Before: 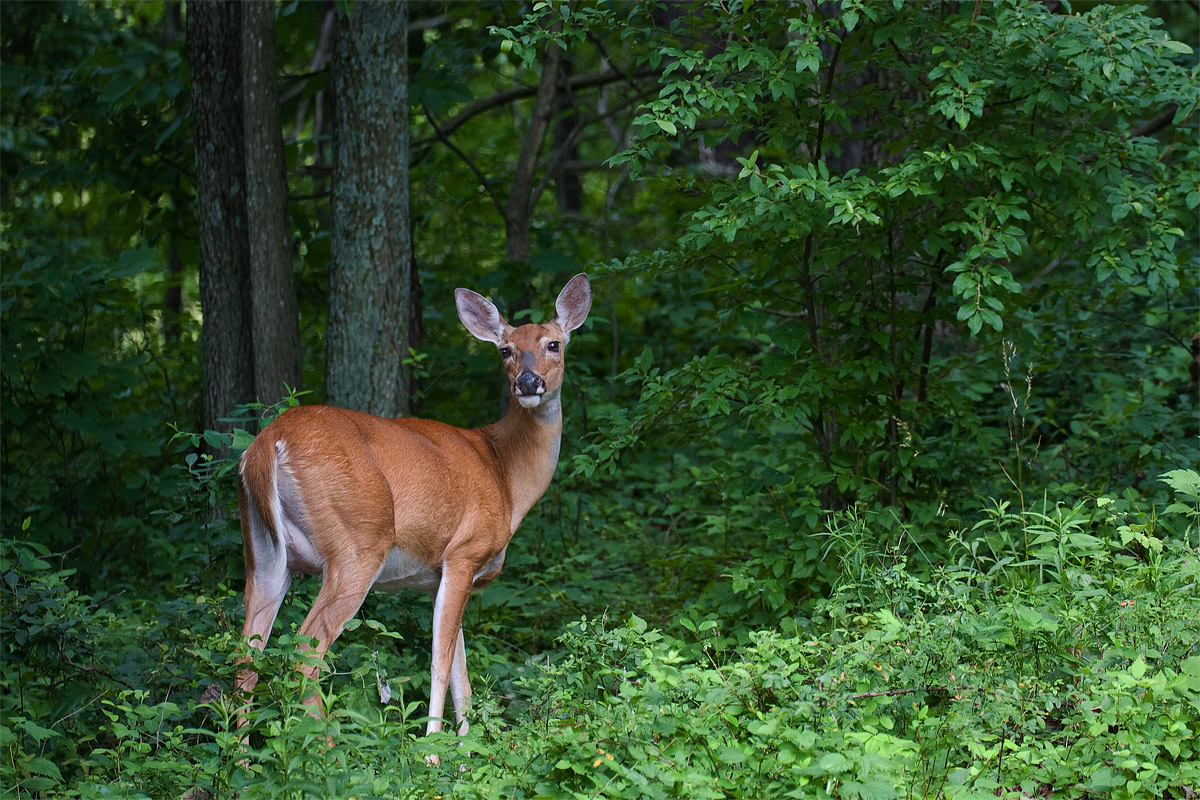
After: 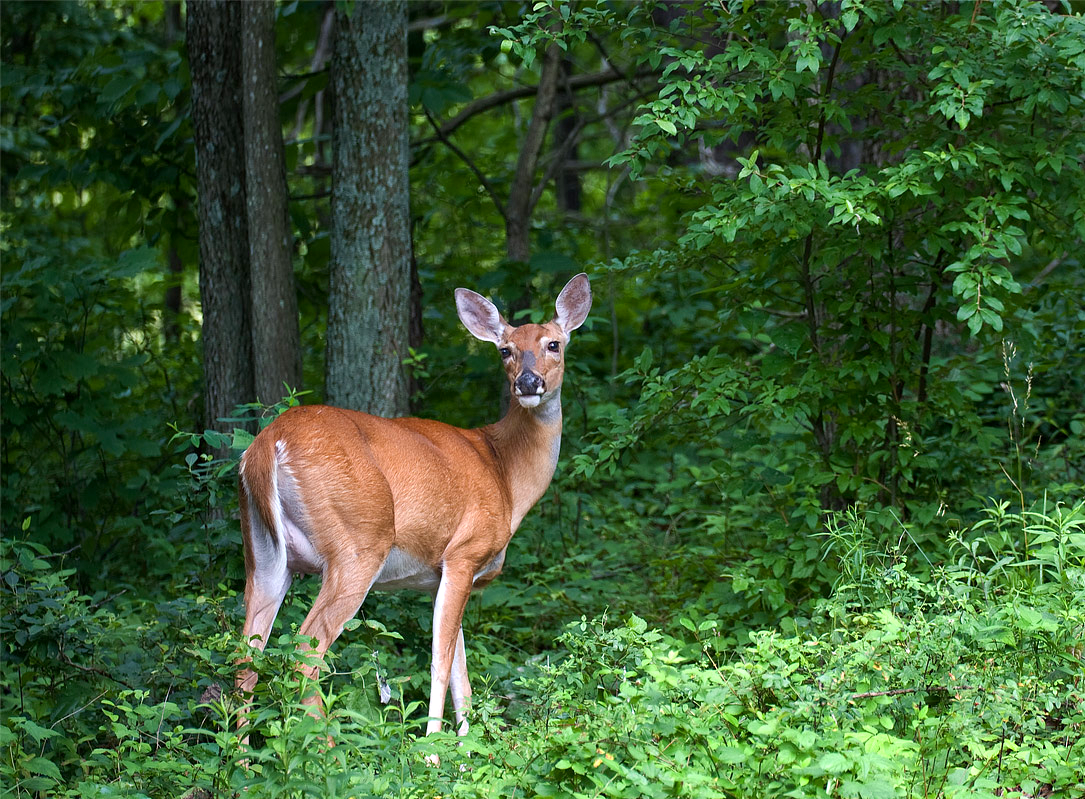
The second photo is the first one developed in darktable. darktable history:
exposure: black level correction 0.001, exposure 0.674 EV, compensate exposure bias true, compensate highlight preservation false
crop: right 9.522%, bottom 0.046%
